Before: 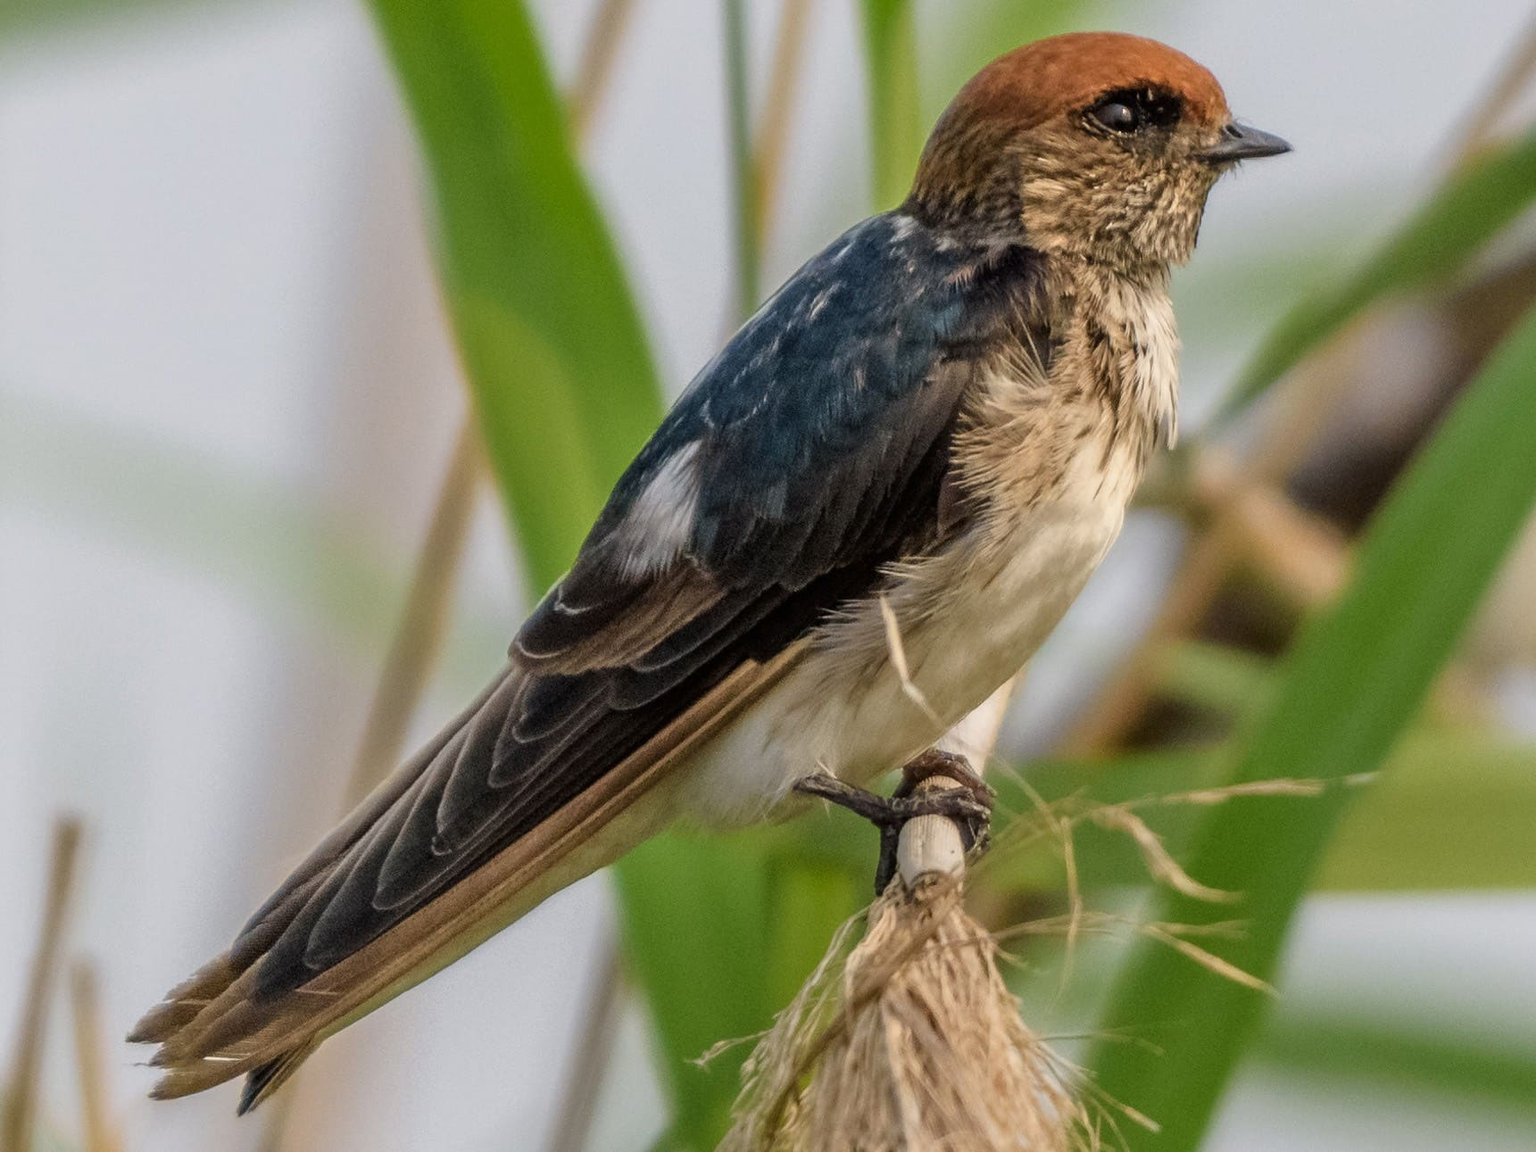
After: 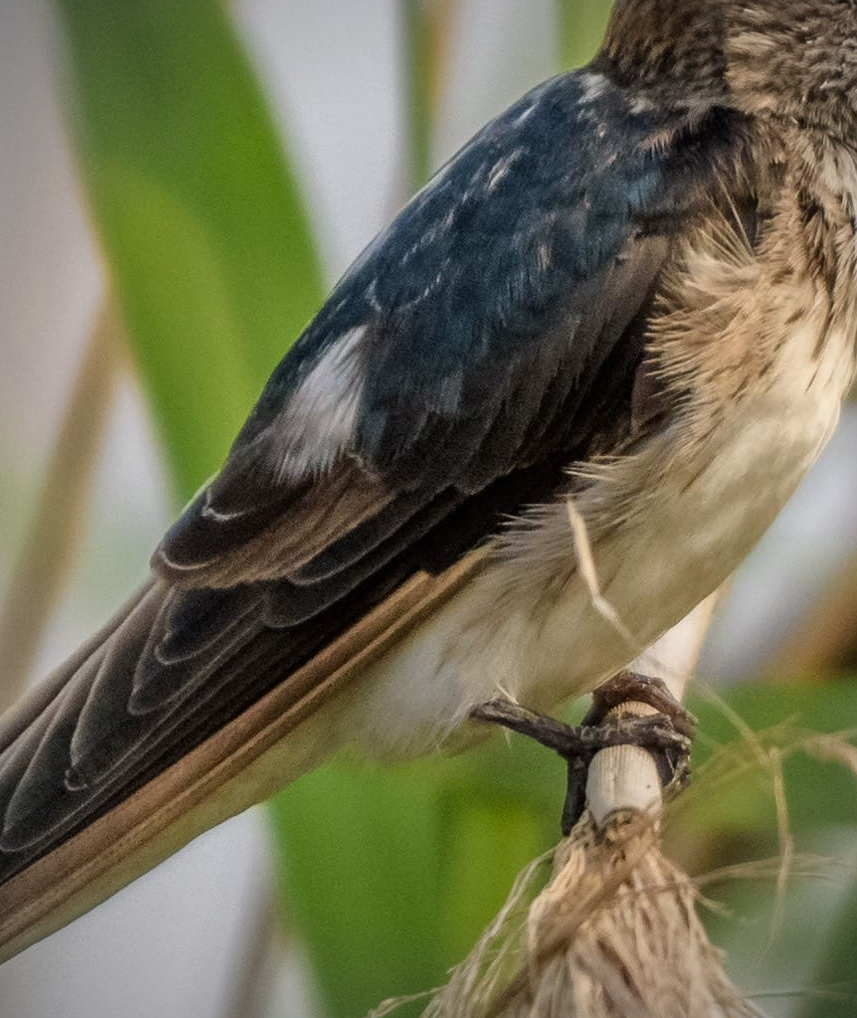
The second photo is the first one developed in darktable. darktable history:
crop and rotate: angle 0.019°, left 24.376%, top 13.057%, right 25.78%, bottom 7.987%
vignetting: unbound false
